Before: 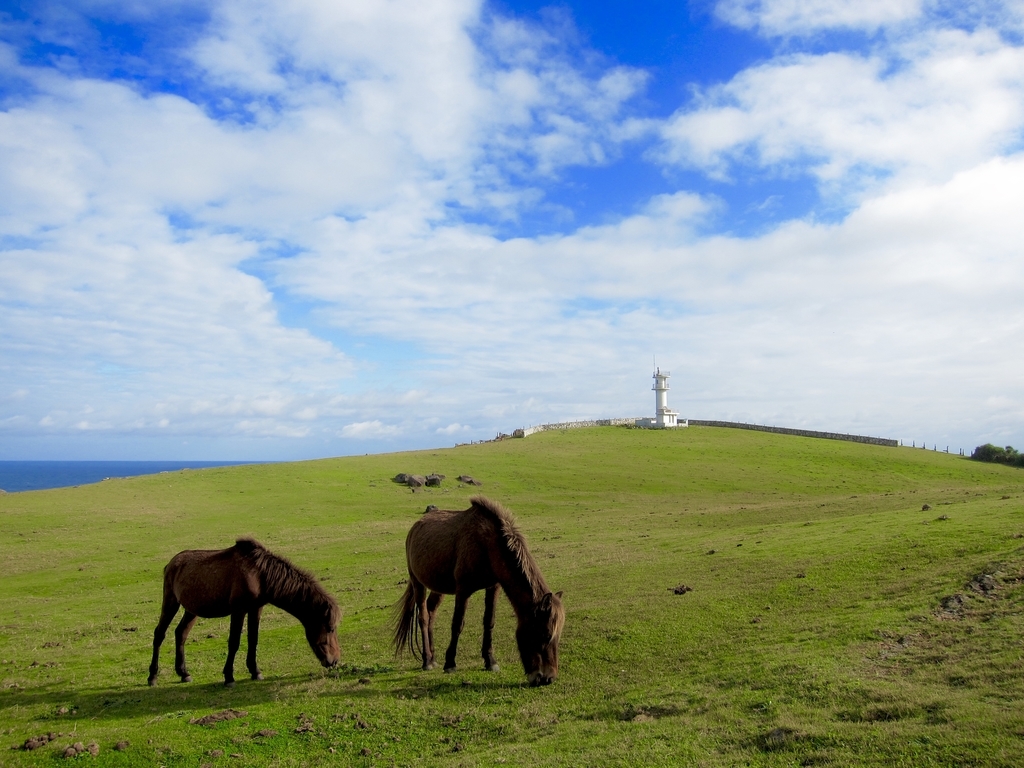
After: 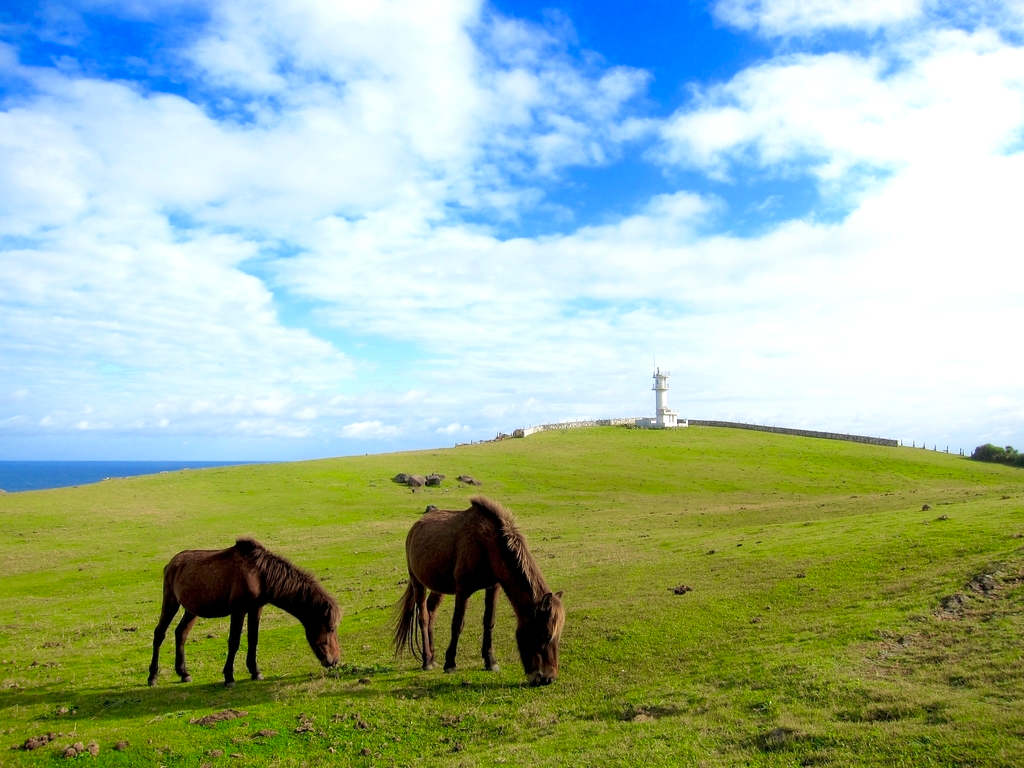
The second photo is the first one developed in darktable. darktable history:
exposure: exposure 0.483 EV, compensate highlight preservation false
